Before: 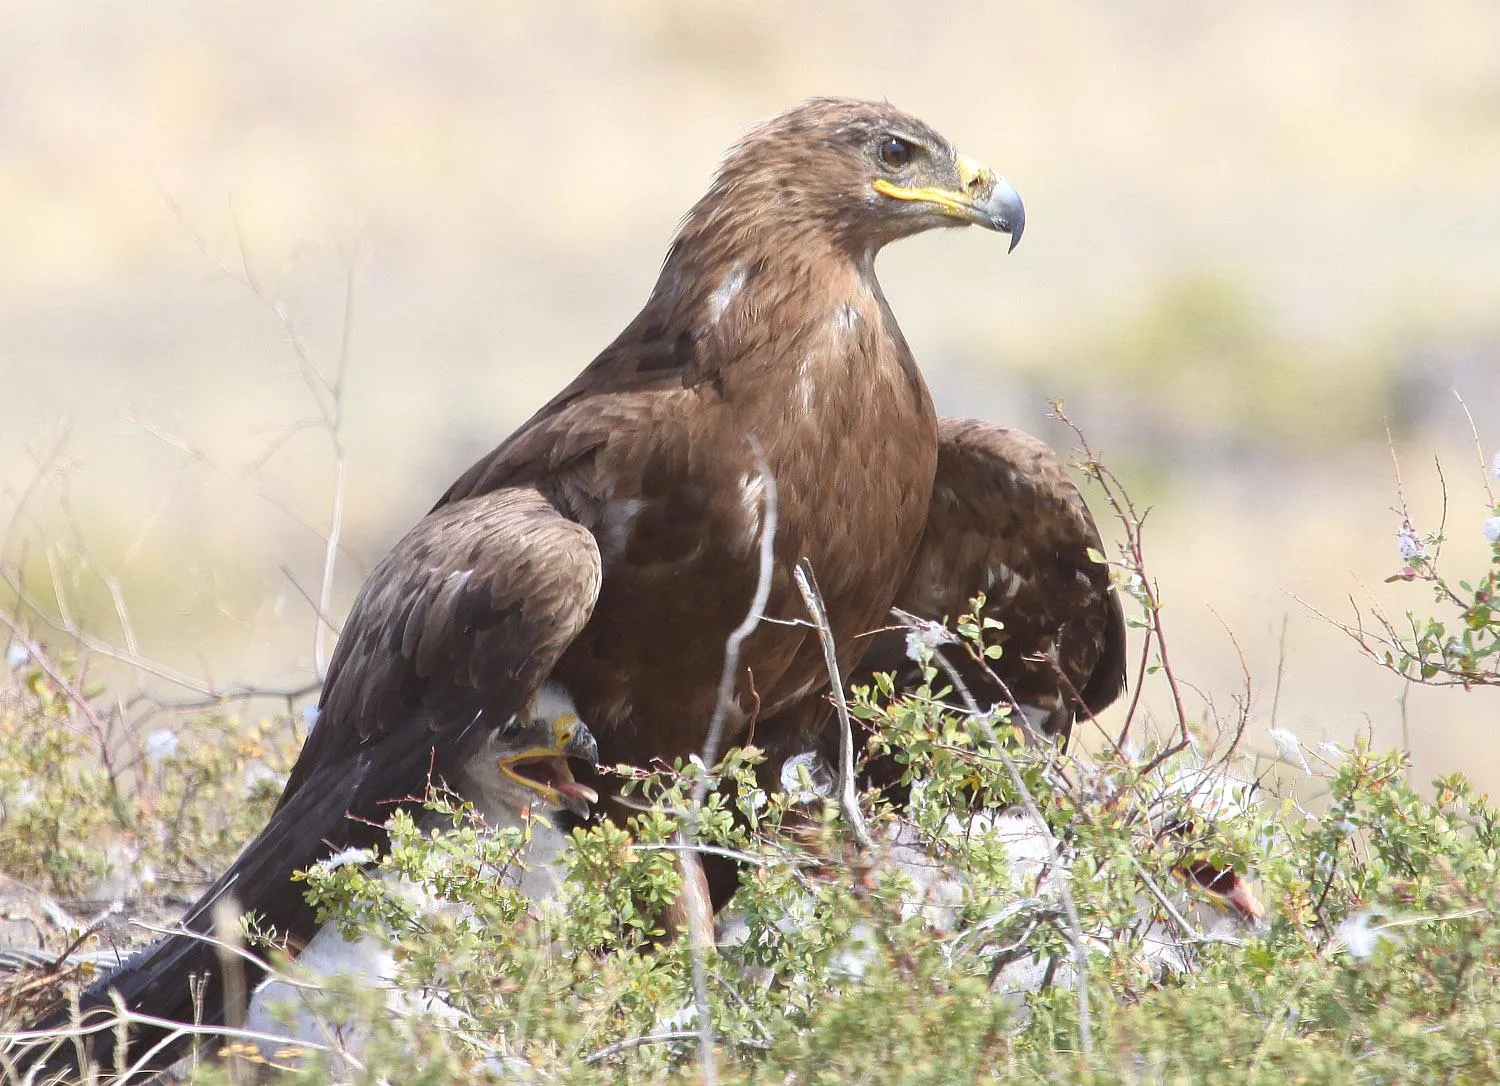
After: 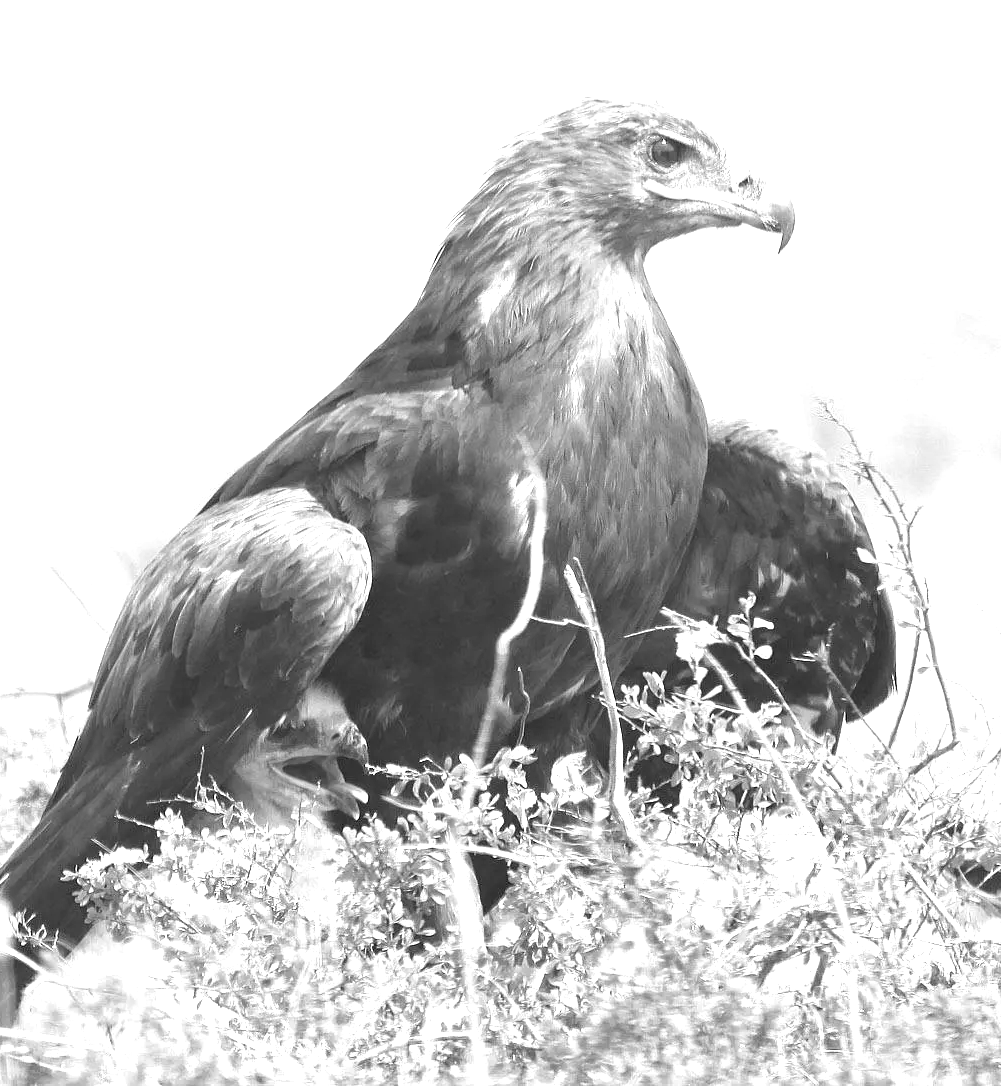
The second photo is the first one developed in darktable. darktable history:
crop: left 15.387%, right 17.853%
exposure: black level correction 0, exposure 1.103 EV, compensate exposure bias true, compensate highlight preservation false
color calibration: output gray [0.246, 0.254, 0.501, 0], illuminant same as pipeline (D50), adaptation none (bypass), x 0.332, y 0.334, temperature 5007.18 K, gamut compression 3
